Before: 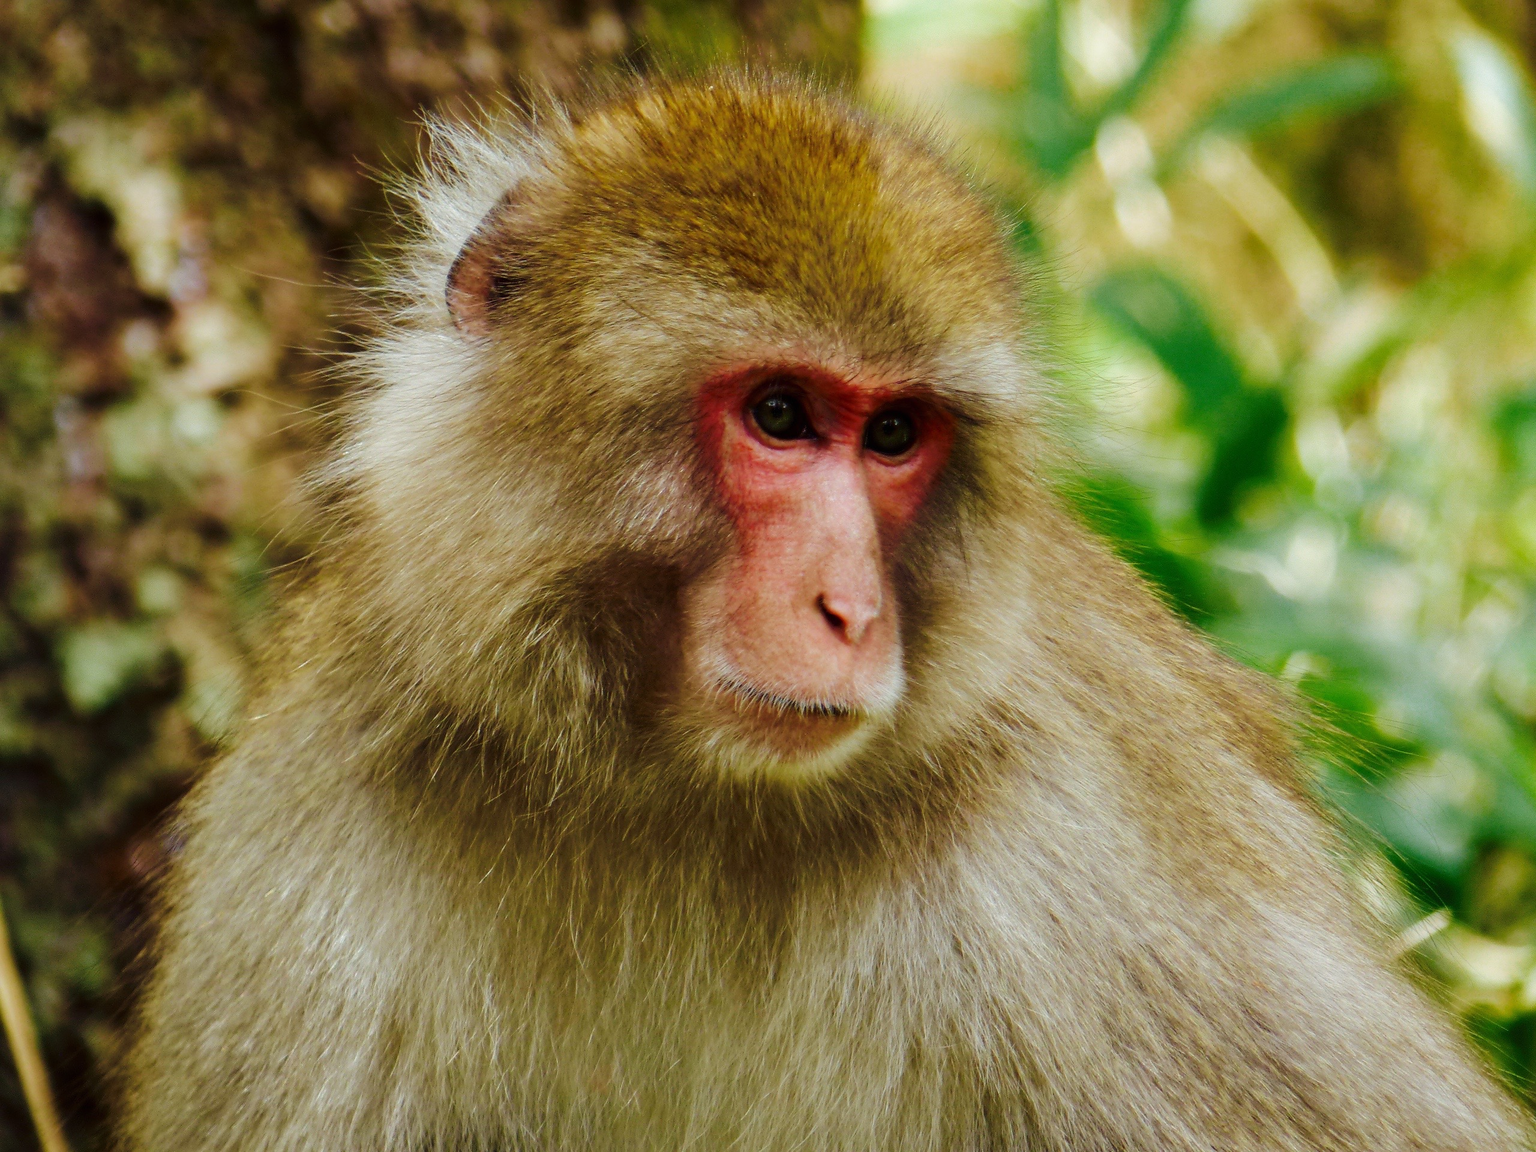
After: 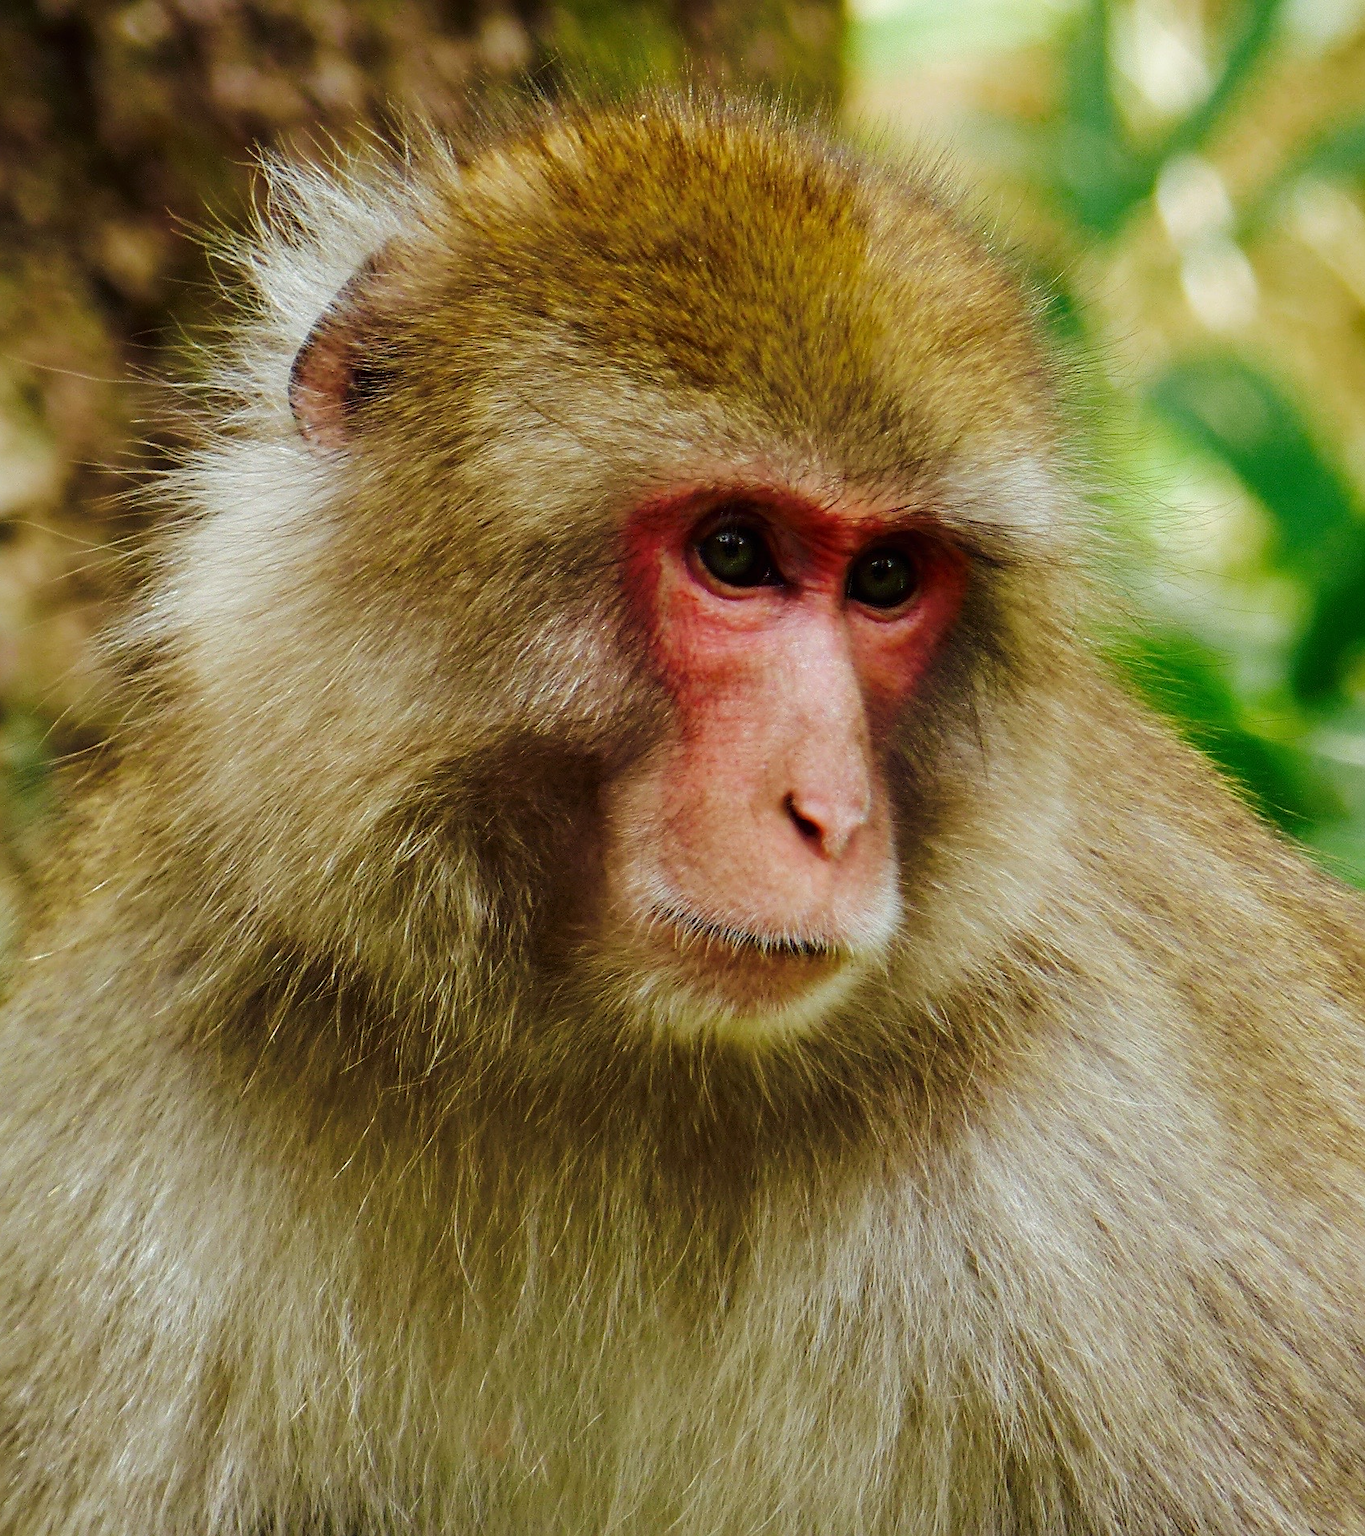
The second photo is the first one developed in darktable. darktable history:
sharpen: on, module defaults
crop and rotate: left 14.931%, right 18.417%
